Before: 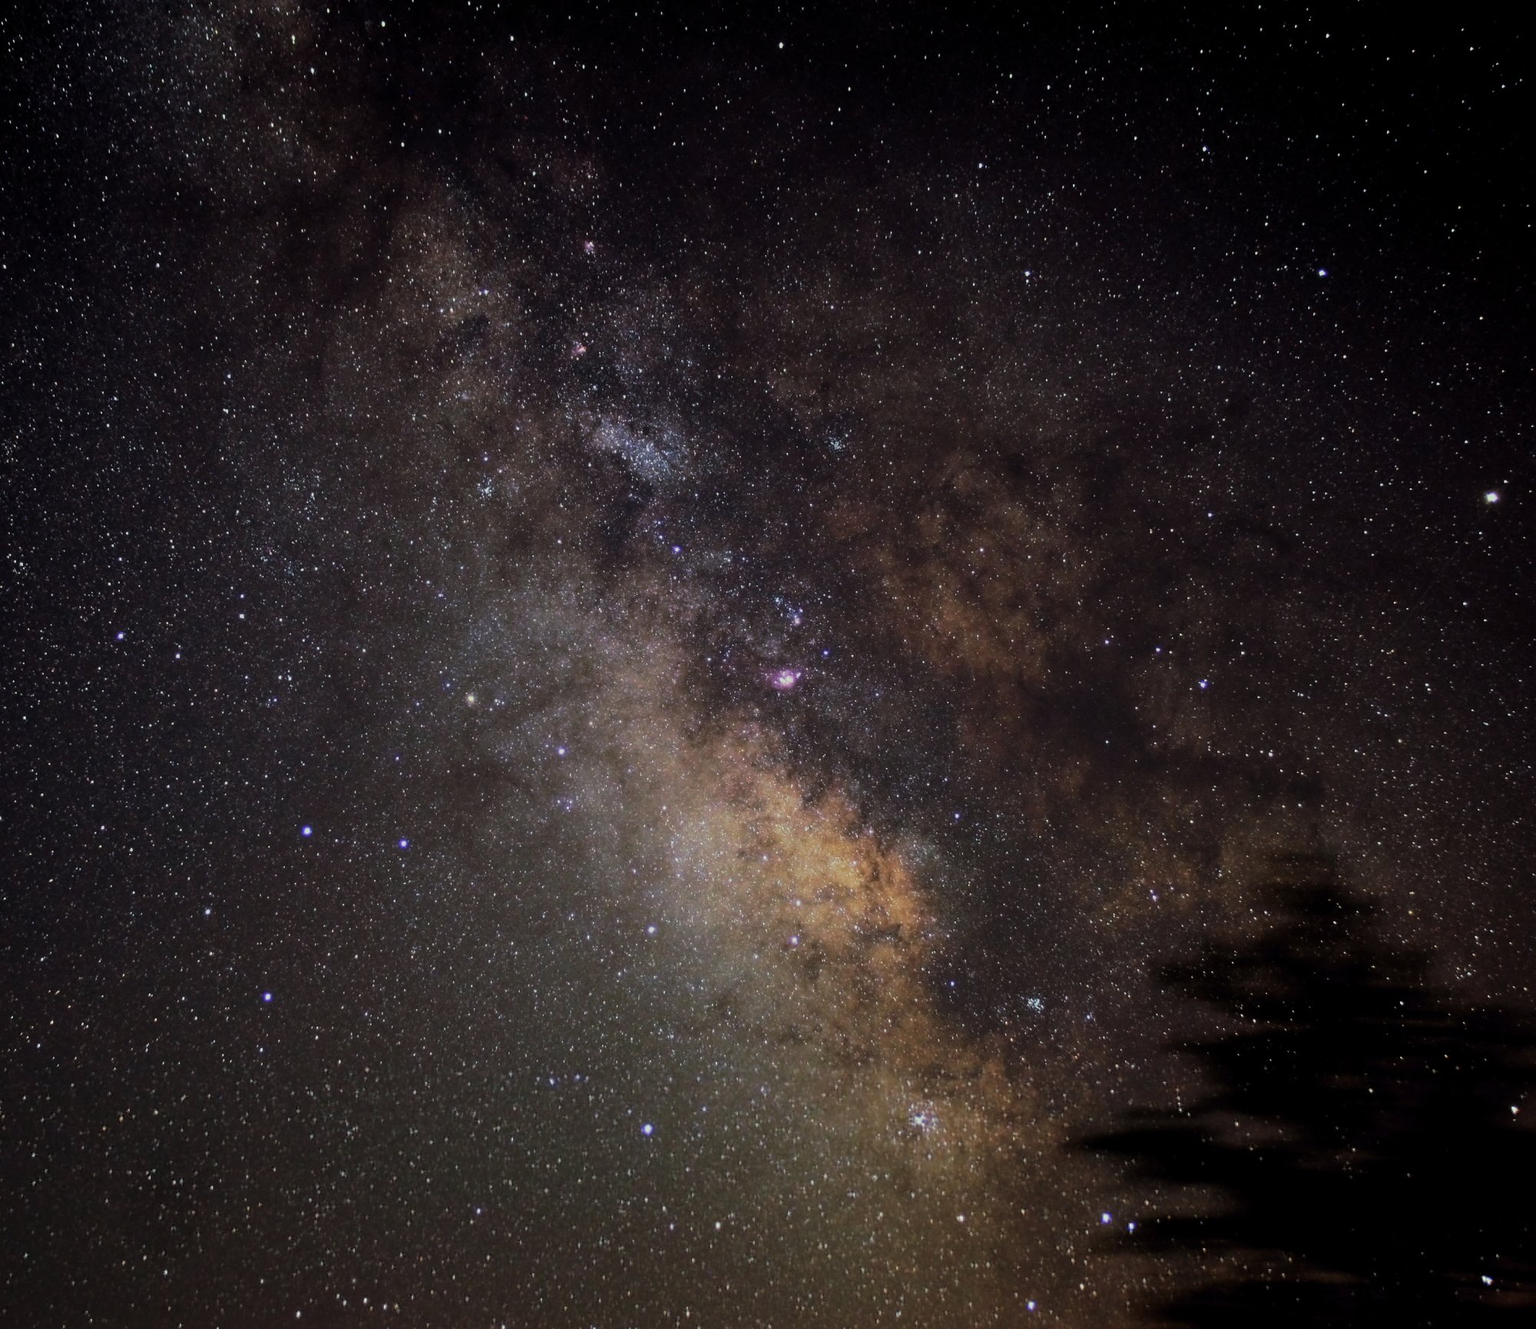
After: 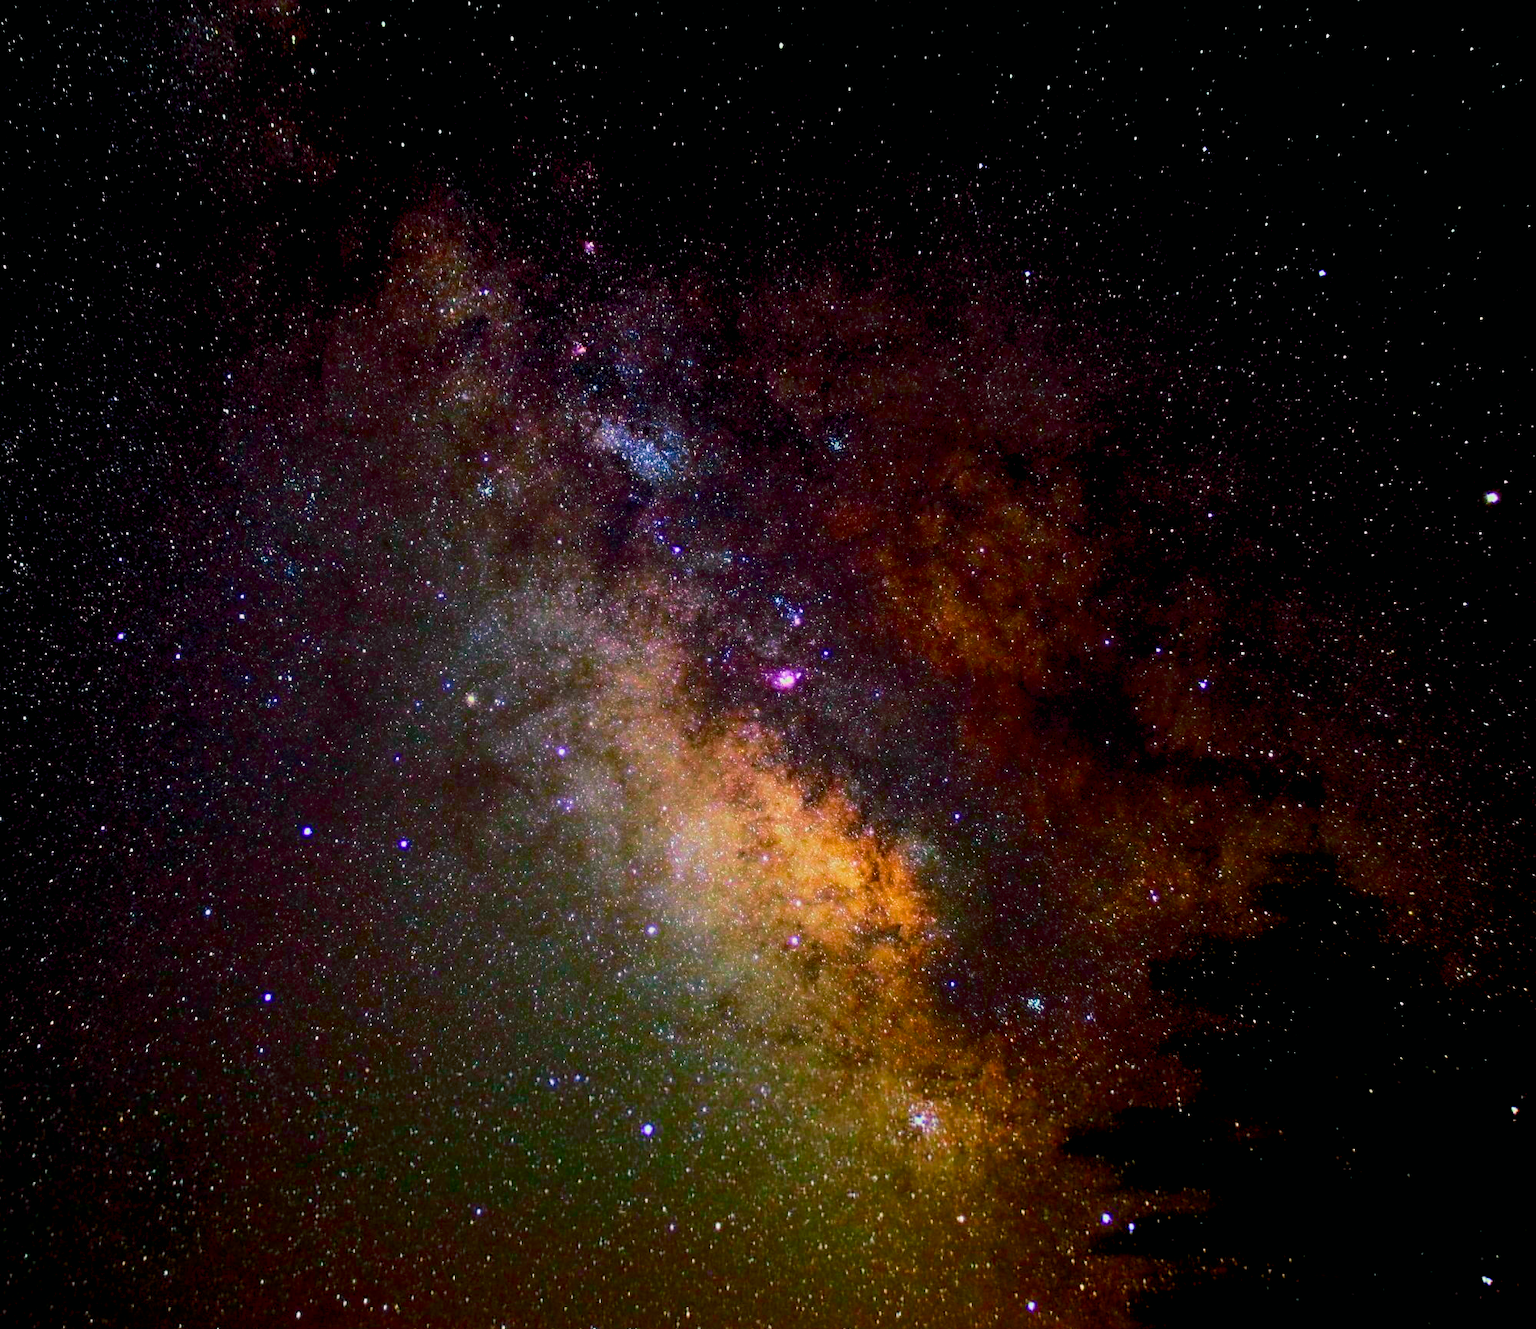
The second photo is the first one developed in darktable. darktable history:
tone curve: curves: ch0 [(0, 0.003) (0.044, 0.025) (0.12, 0.089) (0.197, 0.168) (0.281, 0.273) (0.468, 0.548) (0.583, 0.691) (0.701, 0.815) (0.86, 0.922) (1, 0.982)]; ch1 [(0, 0) (0.232, 0.214) (0.404, 0.376) (0.461, 0.425) (0.493, 0.481) (0.501, 0.5) (0.517, 0.524) (0.55, 0.585) (0.598, 0.651) (0.671, 0.735) (0.796, 0.85) (1, 1)]; ch2 [(0, 0) (0.249, 0.216) (0.357, 0.317) (0.448, 0.432) (0.478, 0.492) (0.498, 0.499) (0.517, 0.527) (0.537, 0.564) (0.569, 0.617) (0.61, 0.659) (0.706, 0.75) (0.808, 0.809) (0.991, 0.968)], color space Lab, independent channels, preserve colors none
color balance rgb: shadows lift › chroma 2.052%, shadows lift › hue 183.31°, highlights gain › chroma 0.29%, highlights gain › hue 332.38°, global offset › luminance -0.871%, perceptual saturation grading › global saturation 46.325%, perceptual saturation grading › highlights -25.071%, perceptual saturation grading › shadows 49.935%, global vibrance 30.1%
